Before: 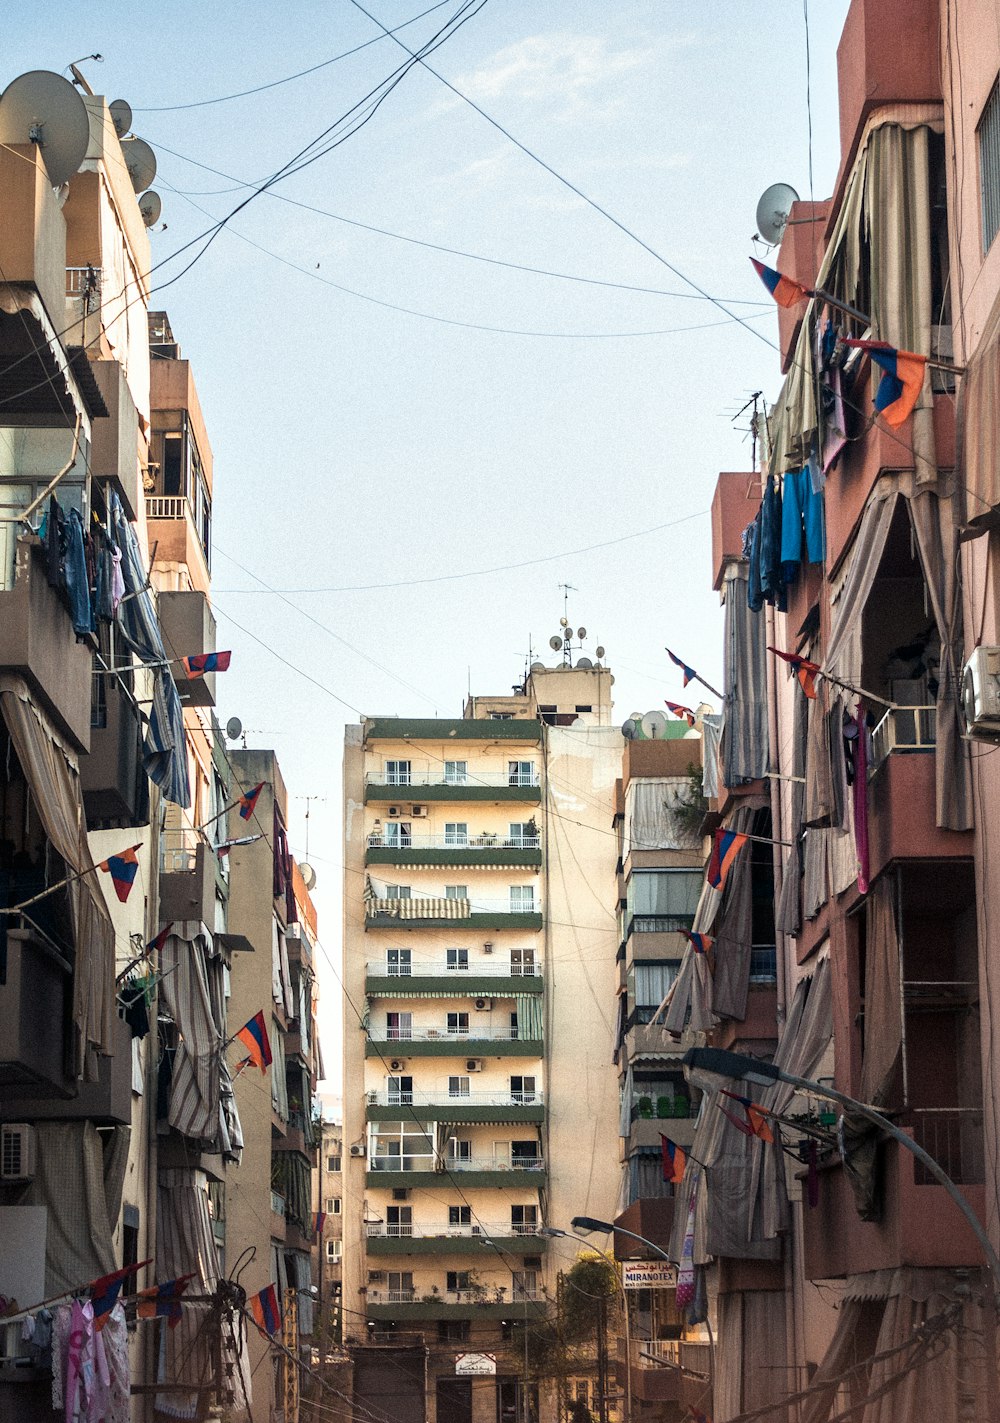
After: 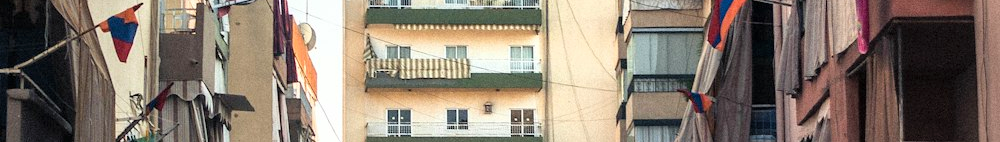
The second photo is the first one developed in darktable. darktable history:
shadows and highlights: shadows 37.27, highlights -28.18, soften with gaussian
contrast brightness saturation: brightness 0.09, saturation 0.19
crop and rotate: top 59.084%, bottom 30.916%
